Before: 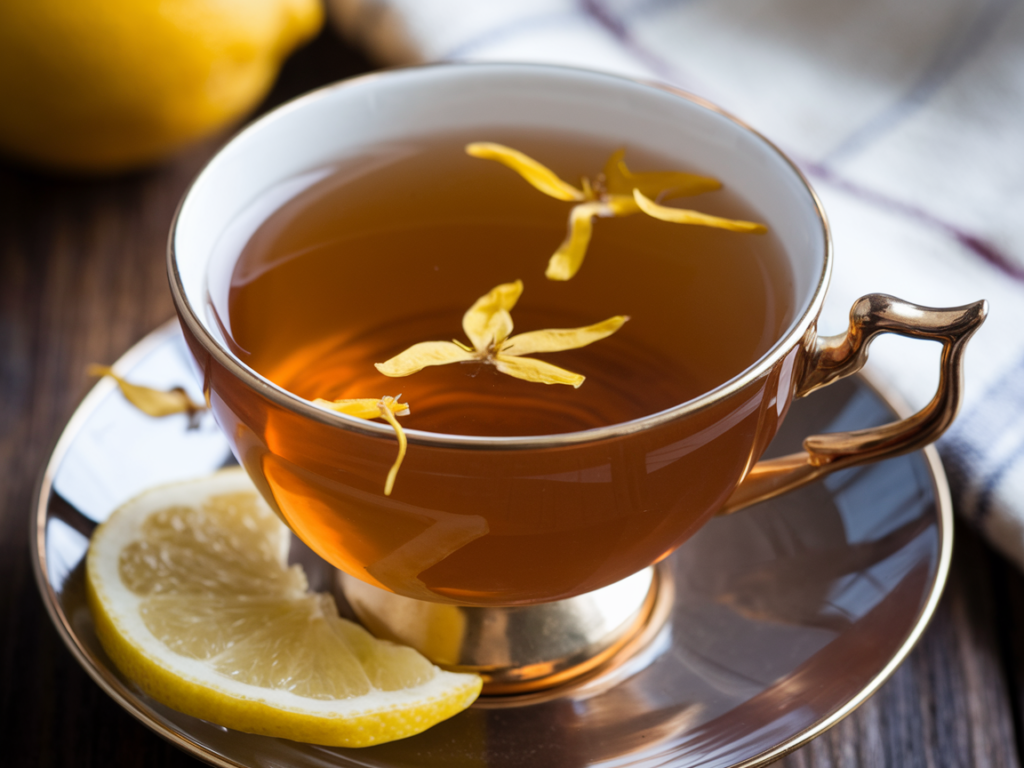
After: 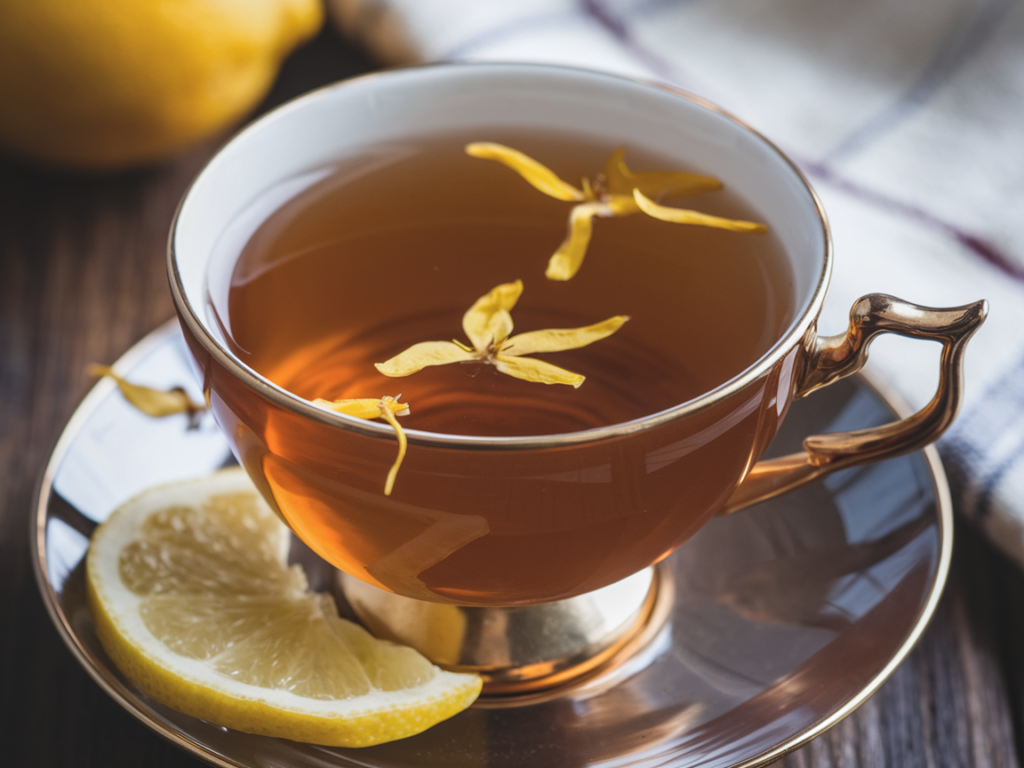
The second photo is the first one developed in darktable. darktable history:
sharpen: radius 5.325, amount 0.312, threshold 26.433
local contrast: on, module defaults
exposure: black level correction -0.014, exposure -0.193 EV, compensate highlight preservation false
